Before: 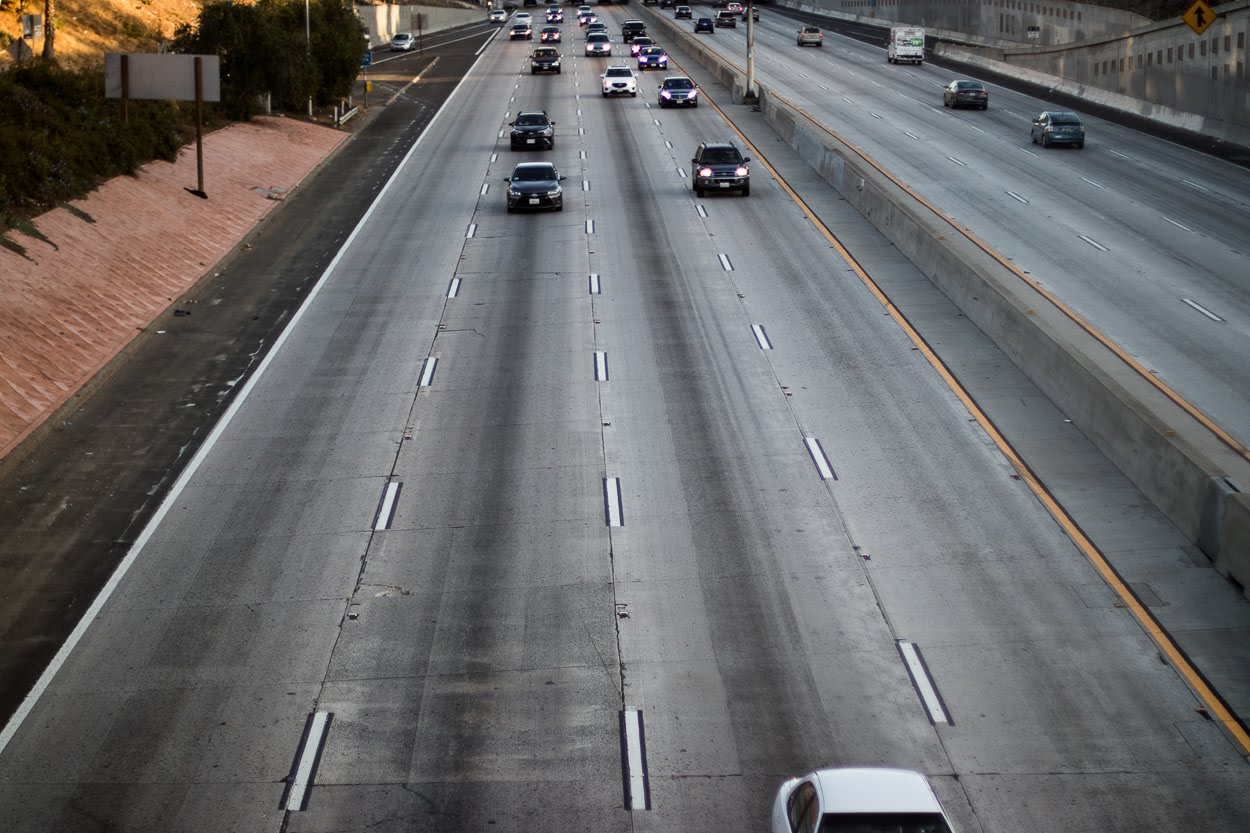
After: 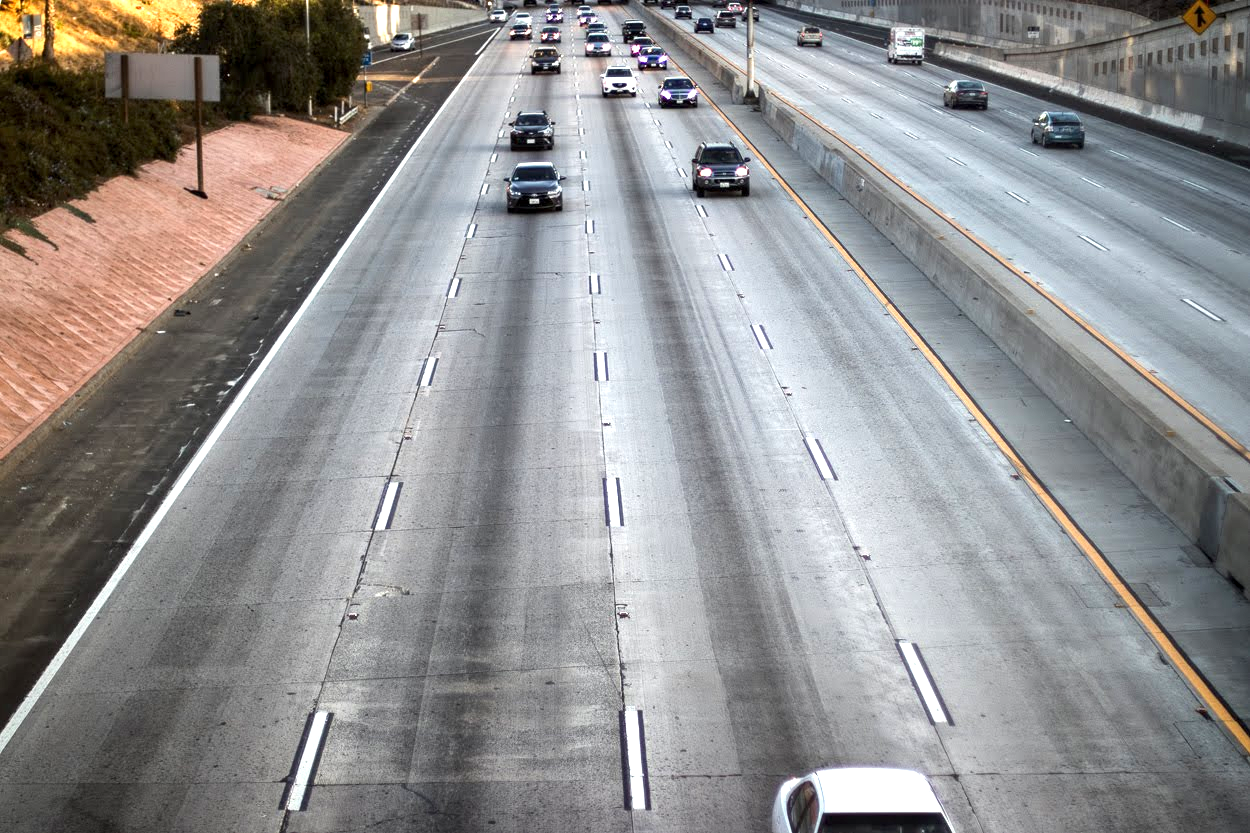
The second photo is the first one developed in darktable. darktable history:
exposure: black level correction 0, exposure 1.029 EV, compensate highlight preservation false
local contrast: highlights 101%, shadows 101%, detail 120%, midtone range 0.2
